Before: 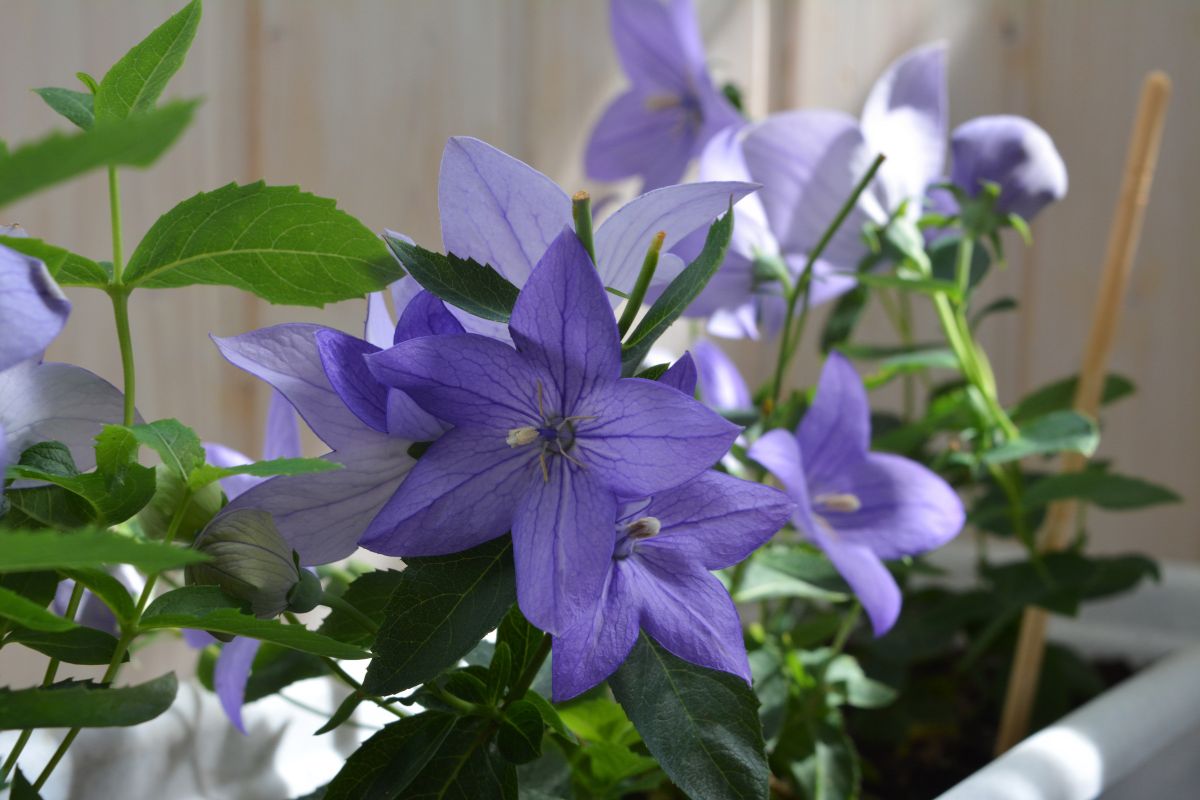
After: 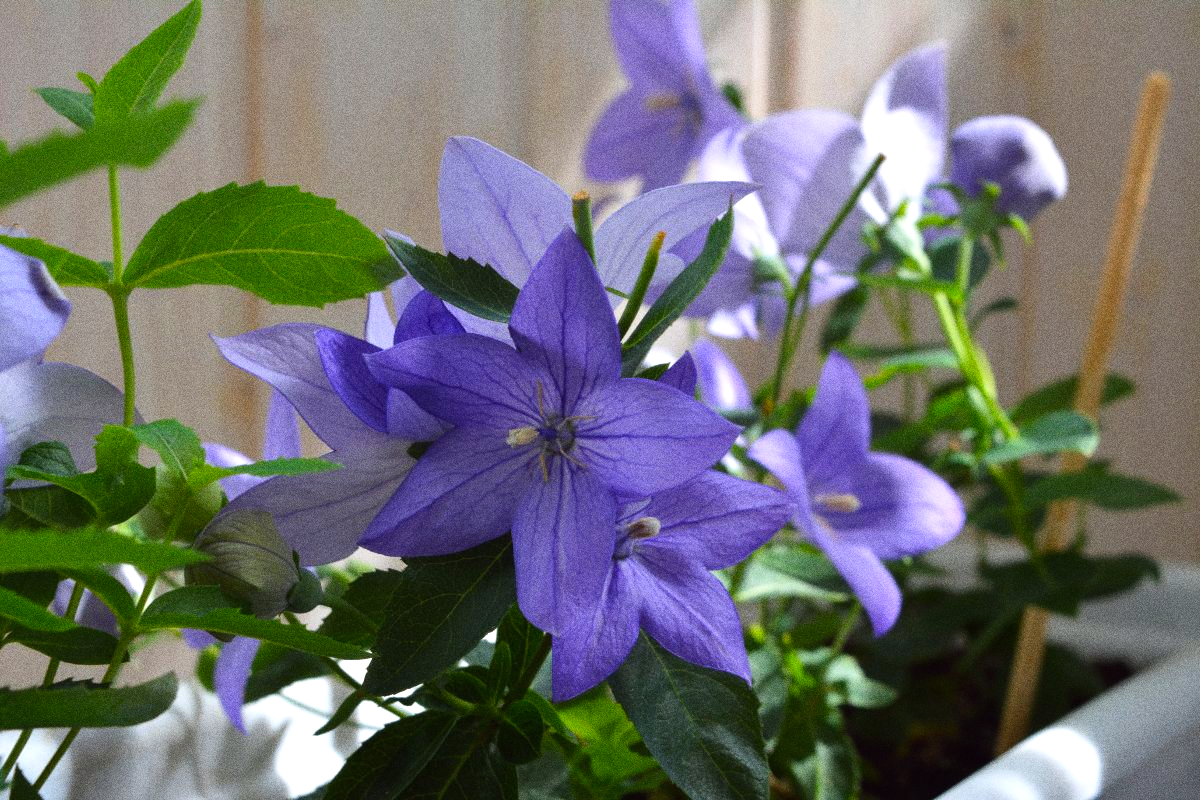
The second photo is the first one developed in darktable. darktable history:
grain: coarseness 0.09 ISO, strength 40%
color balance: lift [1, 1.001, 0.999, 1.001], gamma [1, 1.004, 1.007, 0.993], gain [1, 0.991, 0.987, 1.013], contrast 7.5%, contrast fulcrum 10%, output saturation 115%
